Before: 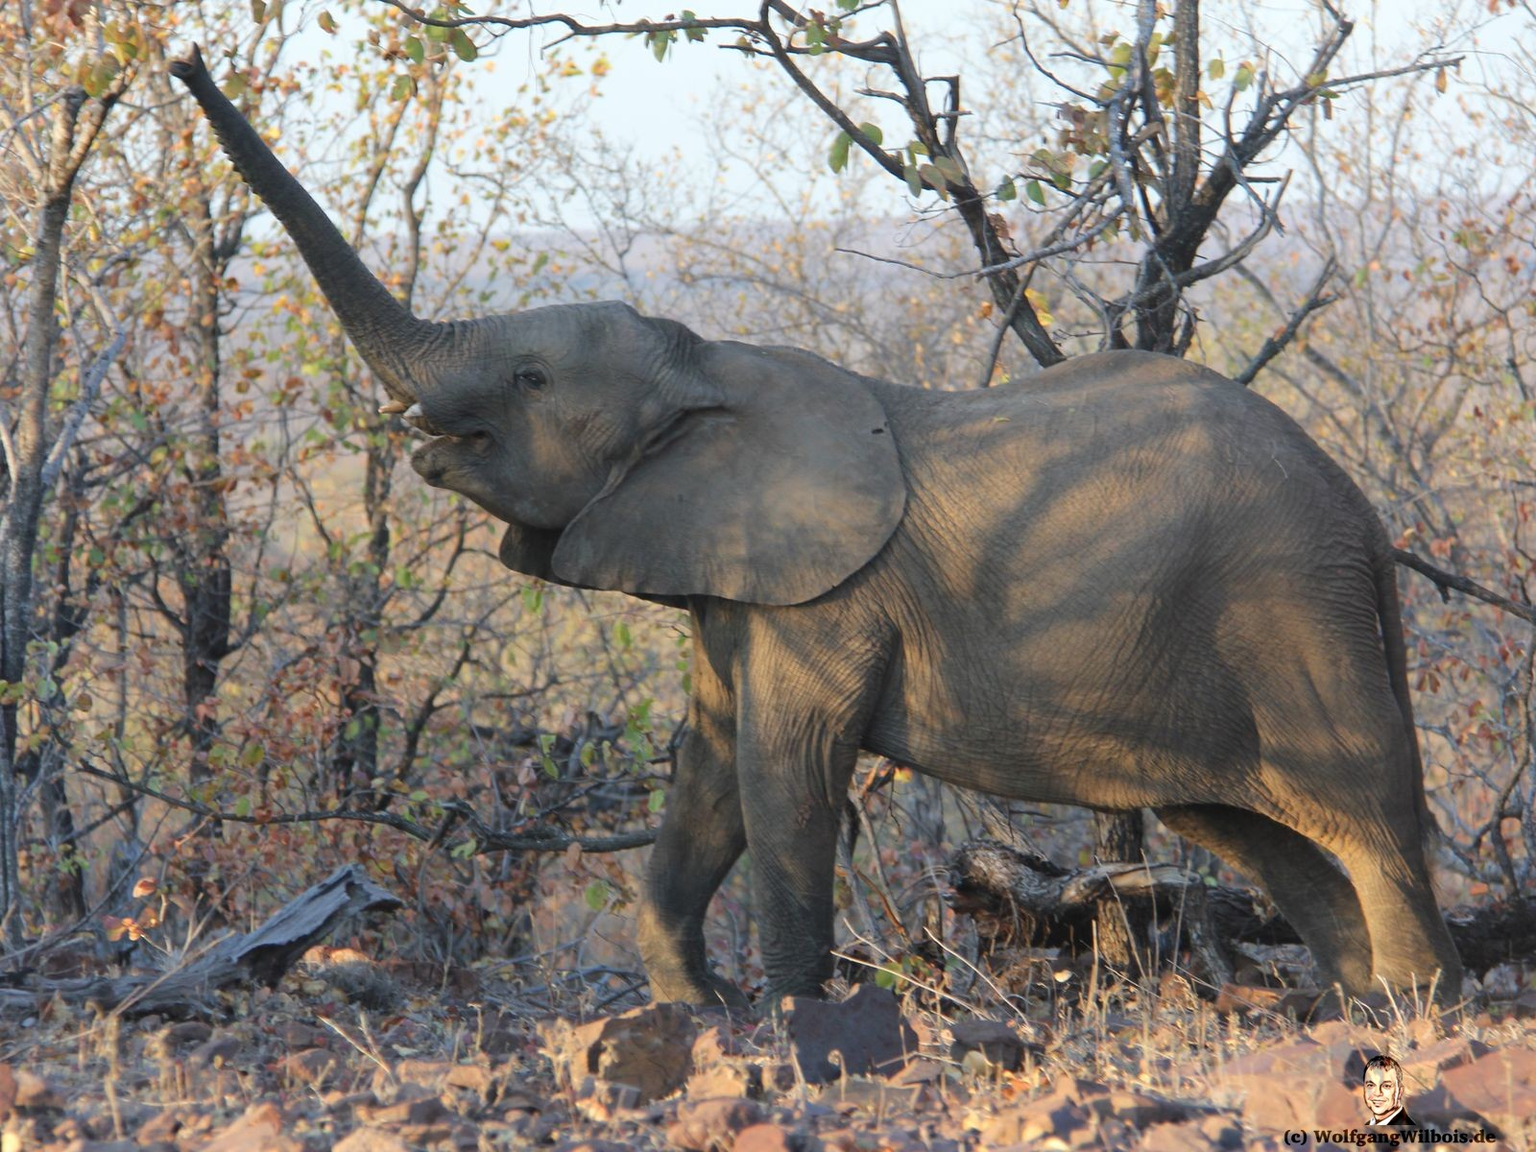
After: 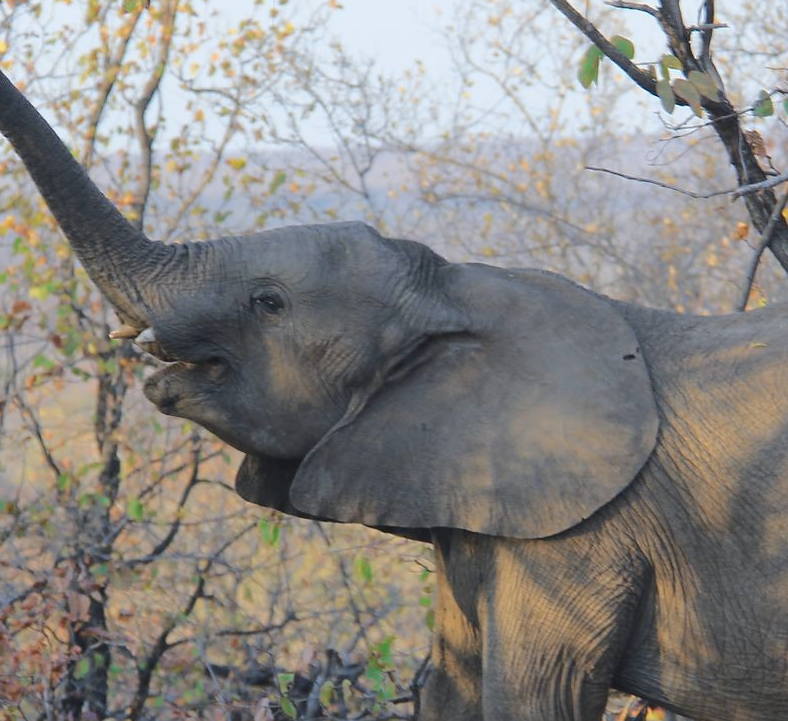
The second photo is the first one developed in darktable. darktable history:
crop: left 17.835%, top 7.675%, right 32.881%, bottom 32.213%
tone curve: curves: ch0 [(0, 0.026) (0.175, 0.178) (0.463, 0.502) (0.796, 0.764) (1, 0.961)]; ch1 [(0, 0) (0.437, 0.398) (0.469, 0.472) (0.505, 0.504) (0.553, 0.552) (1, 1)]; ch2 [(0, 0) (0.505, 0.495) (0.579, 0.579) (1, 1)], color space Lab, independent channels, preserve colors none
sharpen: radius 1, threshold 1
